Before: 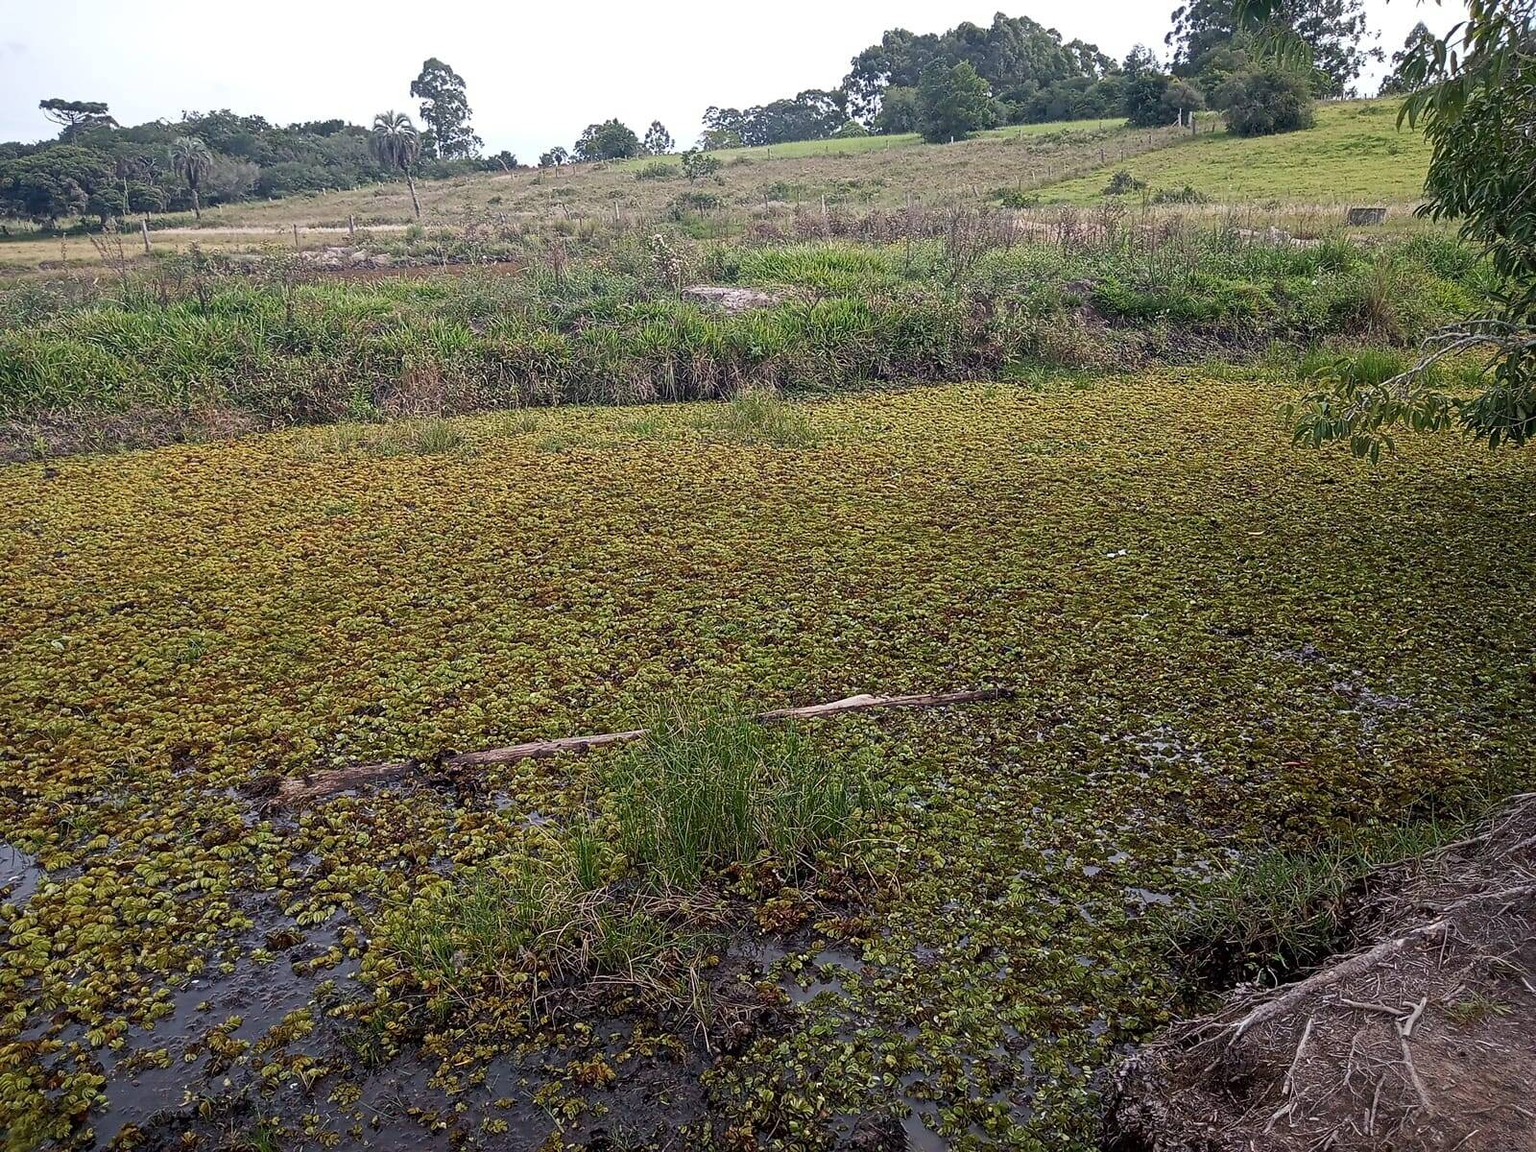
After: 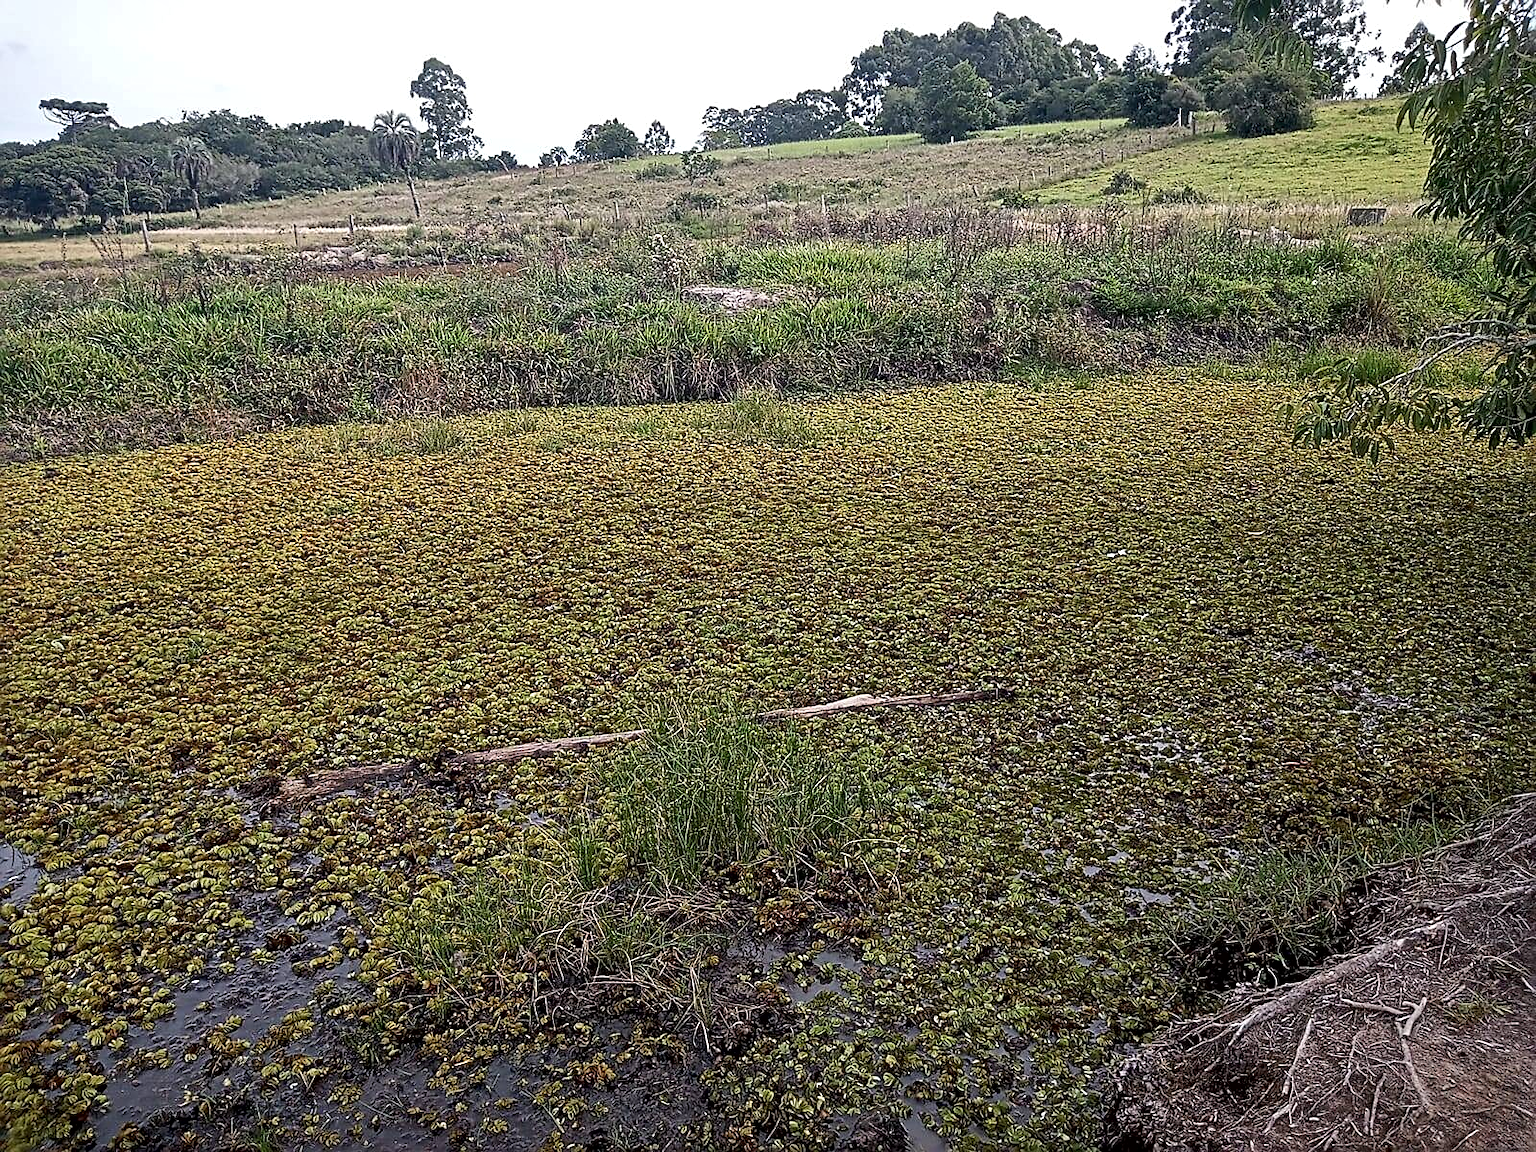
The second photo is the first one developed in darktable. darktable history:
sharpen: on, module defaults
local contrast: mode bilateral grid, contrast 20, coarseness 50, detail 179%, midtone range 0.2
